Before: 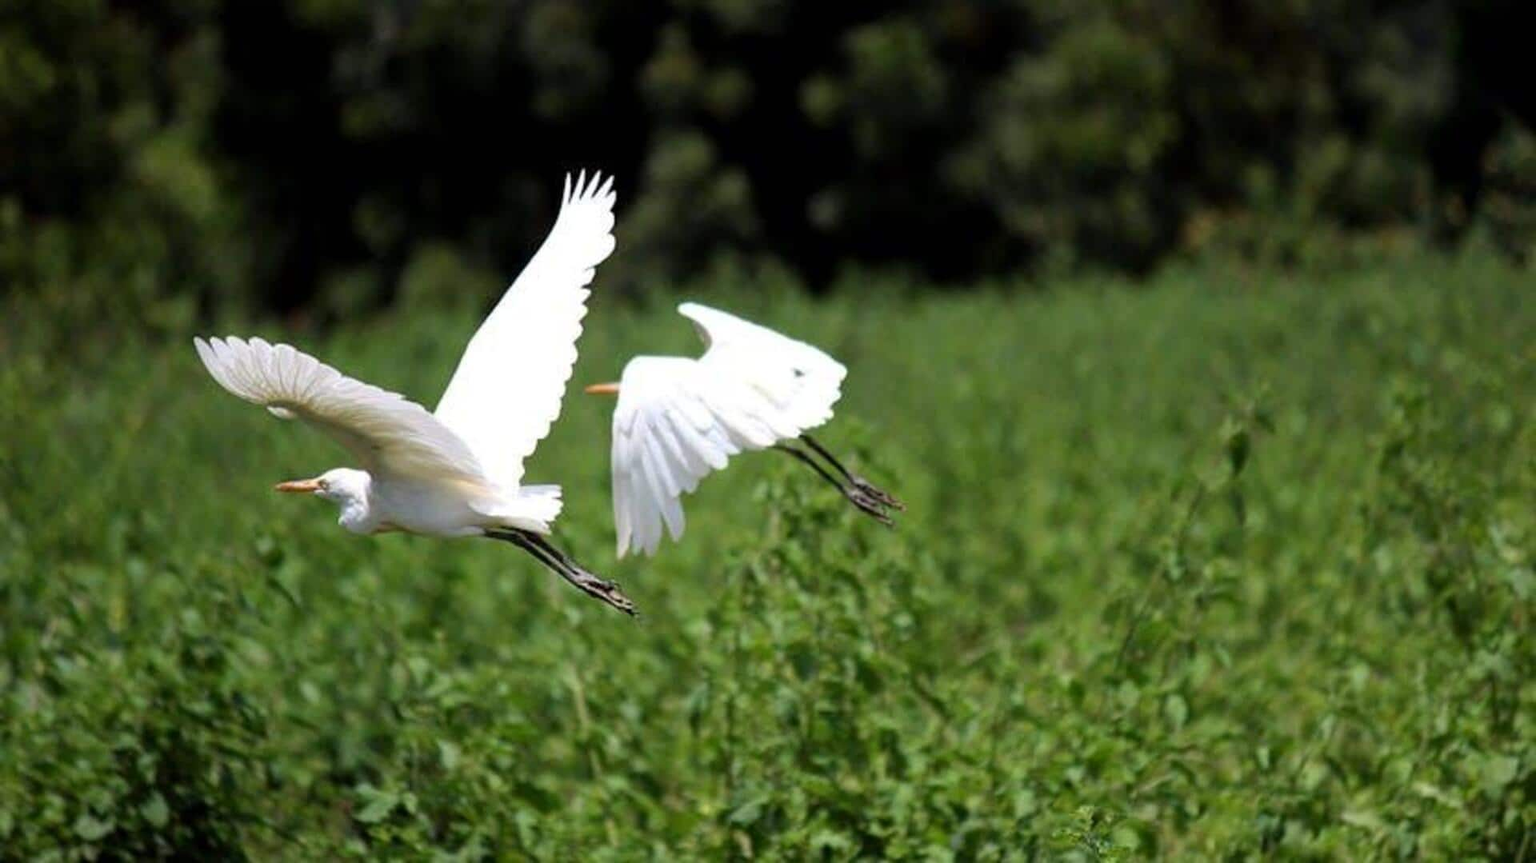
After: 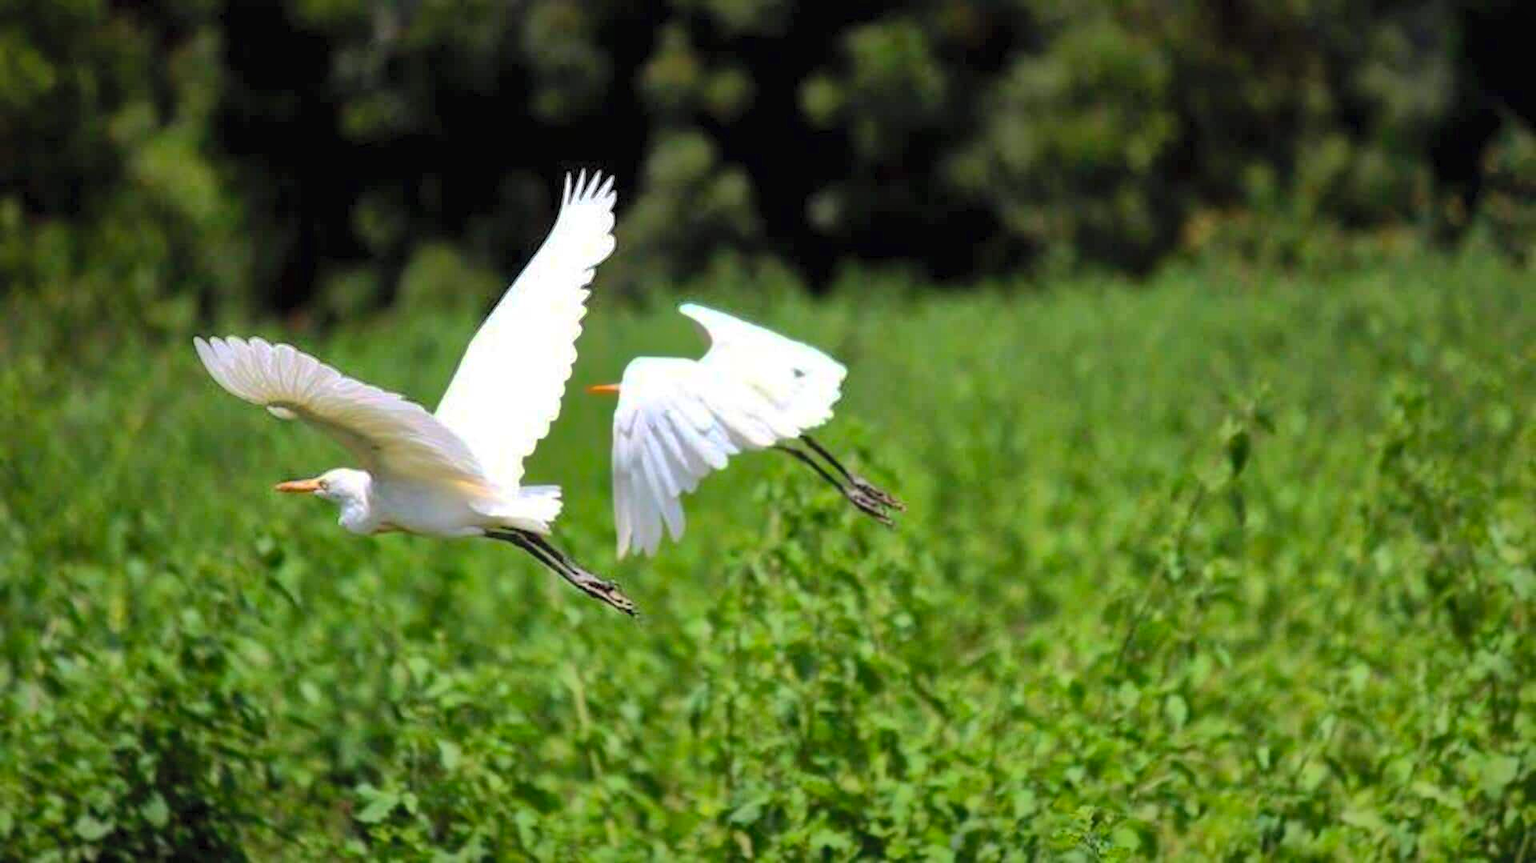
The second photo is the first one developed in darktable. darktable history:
shadows and highlights: shadows 38.29, highlights -75.97
contrast brightness saturation: contrast 0.237, brightness 0.25, saturation 0.393
